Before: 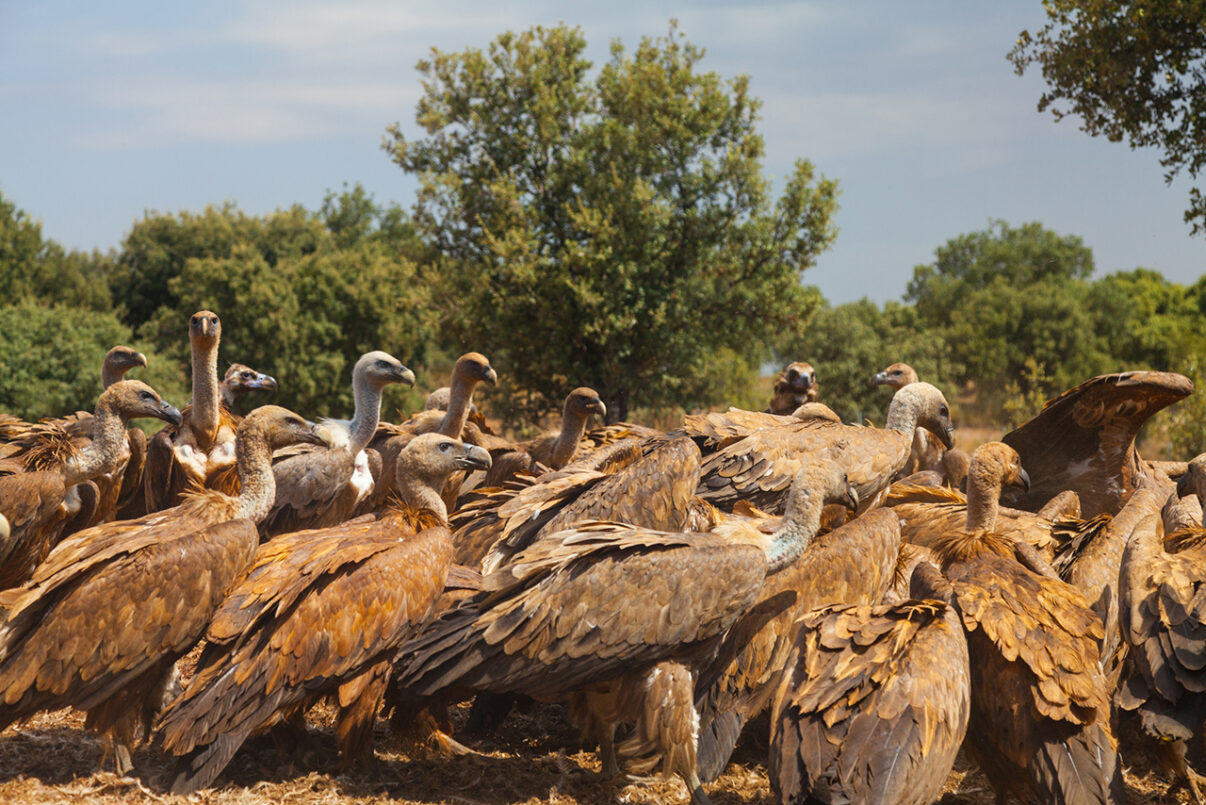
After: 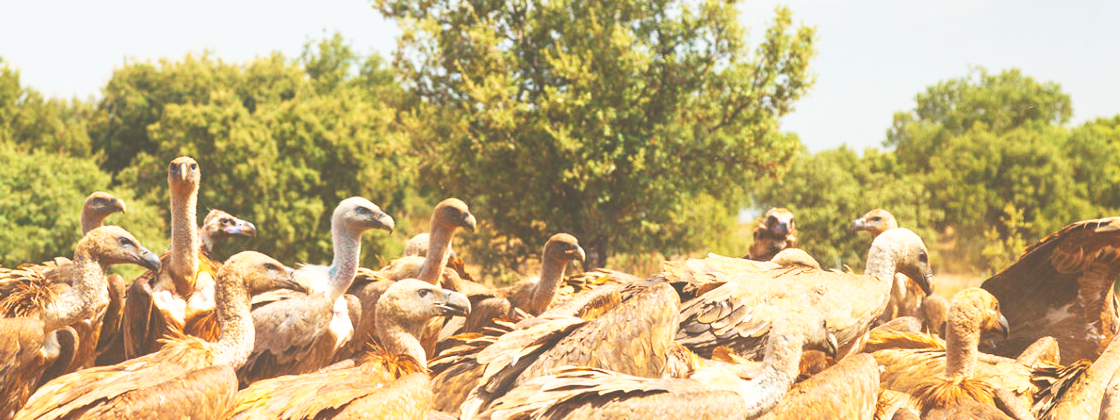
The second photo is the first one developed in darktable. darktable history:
exposure: black level correction -0.041, exposure 0.064 EV, compensate highlight preservation false
contrast brightness saturation: saturation 0.1
crop: left 1.744%, top 19.225%, right 5.069%, bottom 28.357%
base curve: curves: ch0 [(0, 0) (0.007, 0.004) (0.027, 0.03) (0.046, 0.07) (0.207, 0.54) (0.442, 0.872) (0.673, 0.972) (1, 1)], preserve colors none
color calibration: x 0.334, y 0.349, temperature 5426 K
velvia: on, module defaults
